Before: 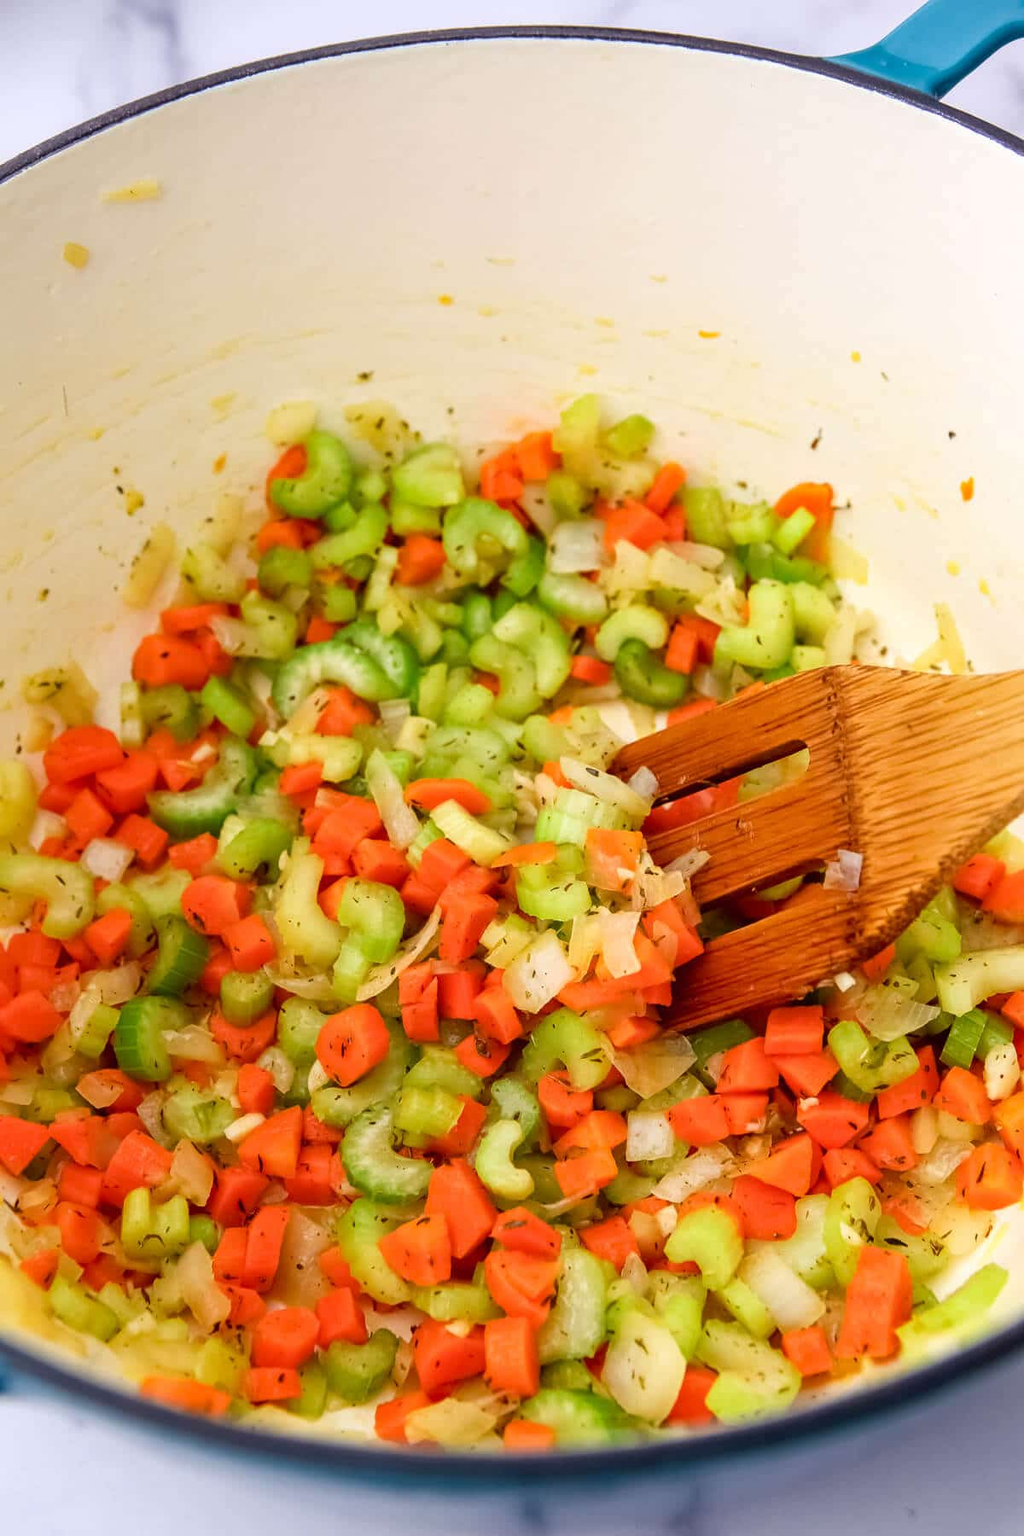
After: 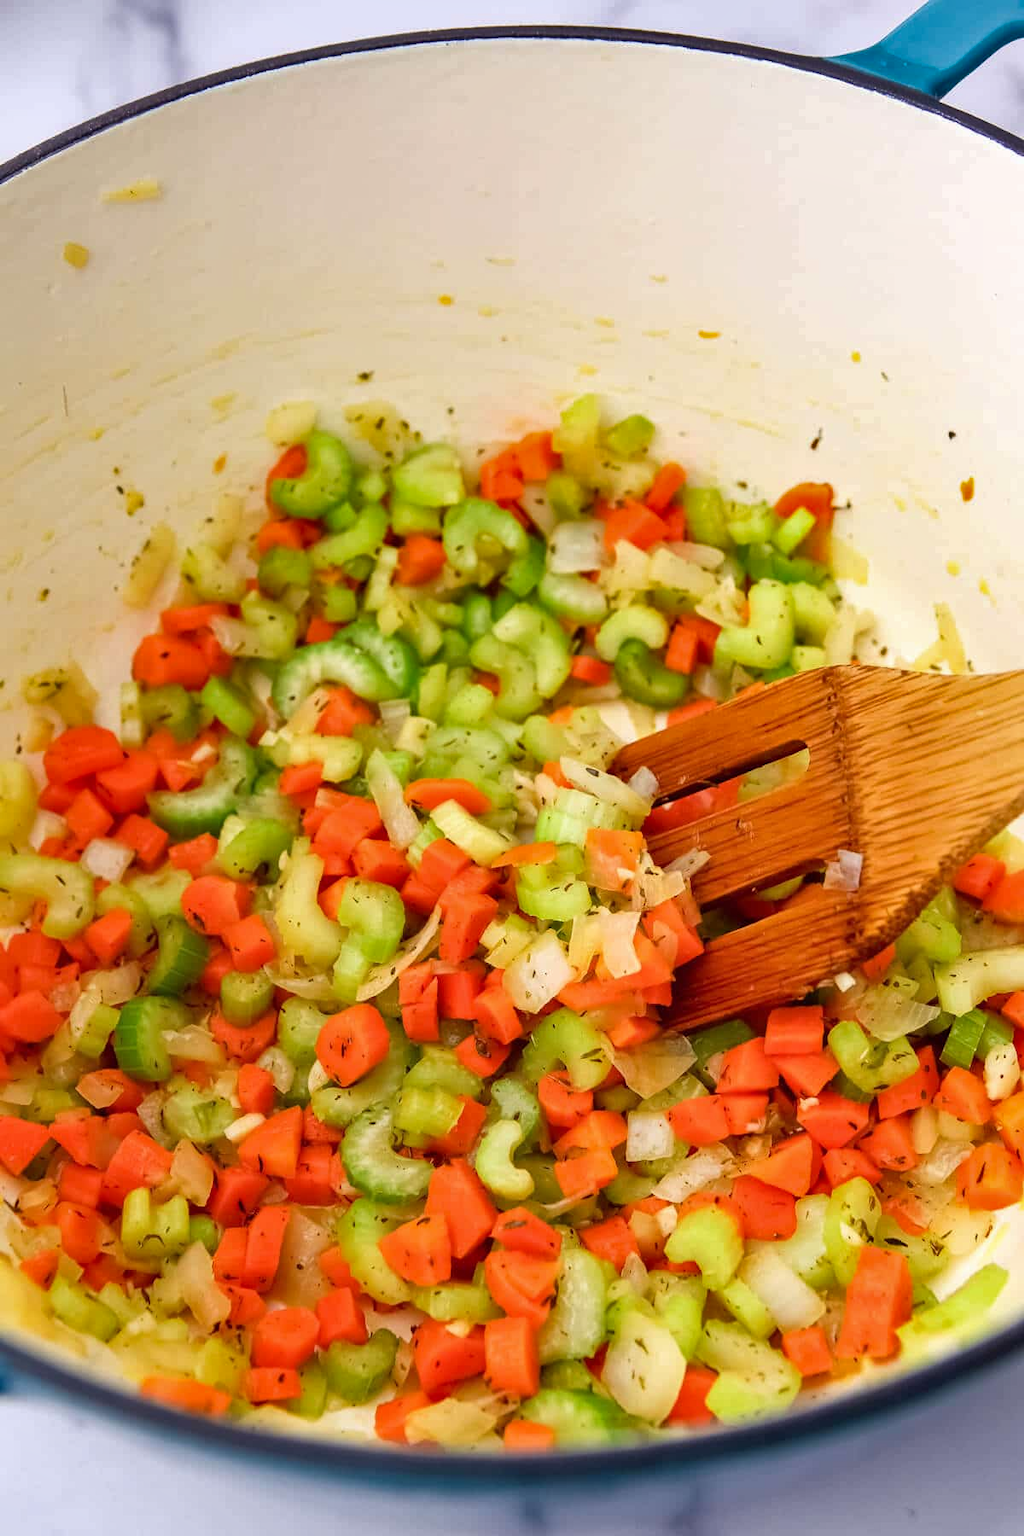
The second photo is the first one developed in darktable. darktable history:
shadows and highlights: shadows 48.62, highlights -41.98, soften with gaussian
